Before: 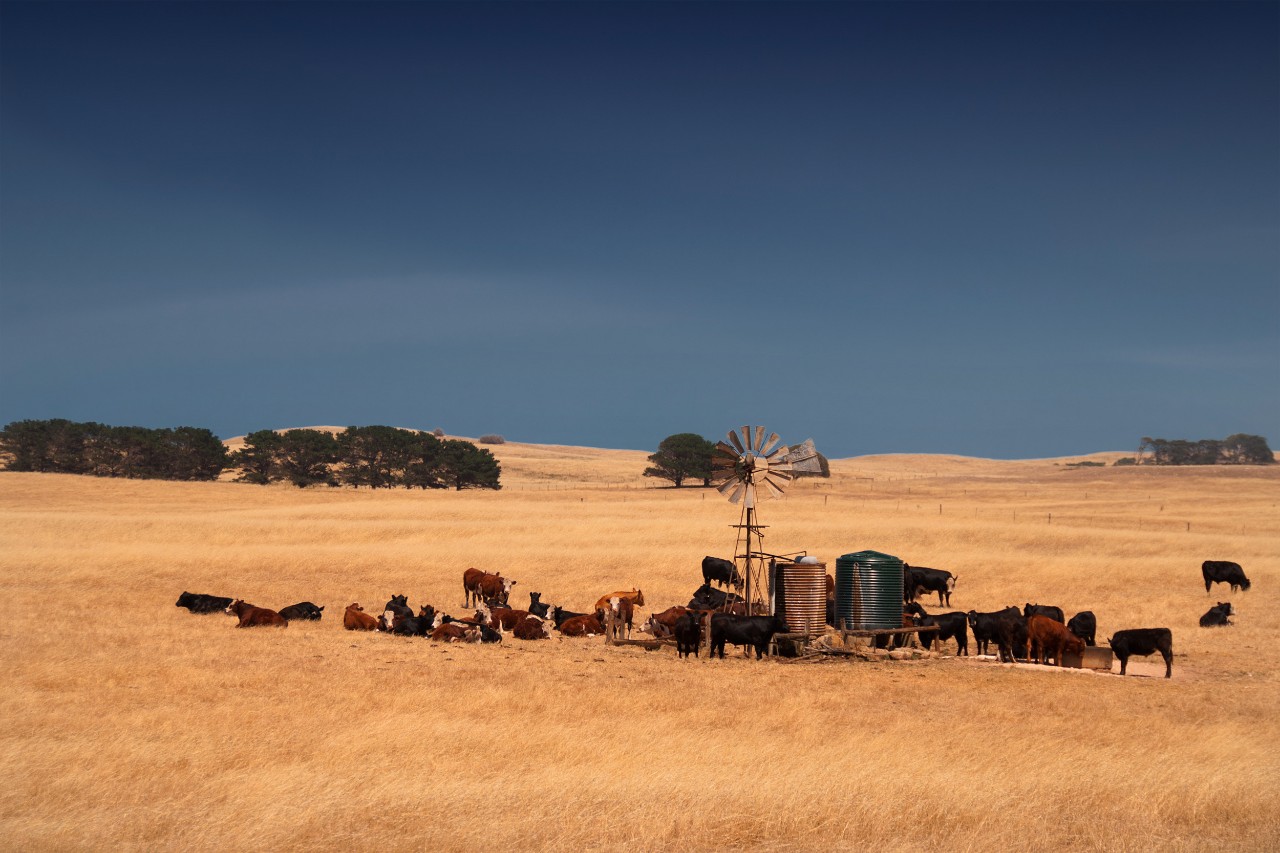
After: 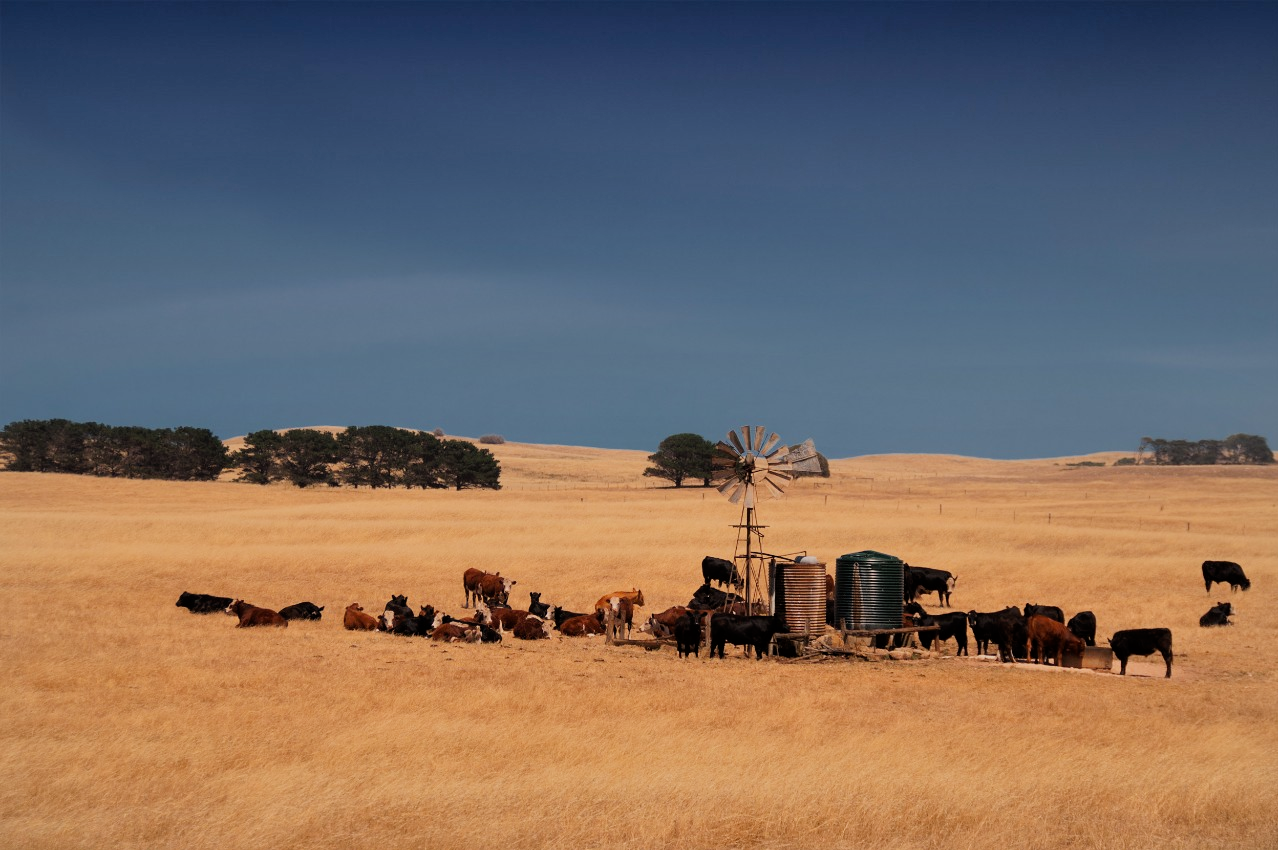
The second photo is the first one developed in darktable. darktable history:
crop: top 0.05%, bottom 0.098%
filmic rgb: black relative exposure -7.82 EV, white relative exposure 4.29 EV, hardness 3.86, color science v6 (2022)
shadows and highlights: low approximation 0.01, soften with gaussian
